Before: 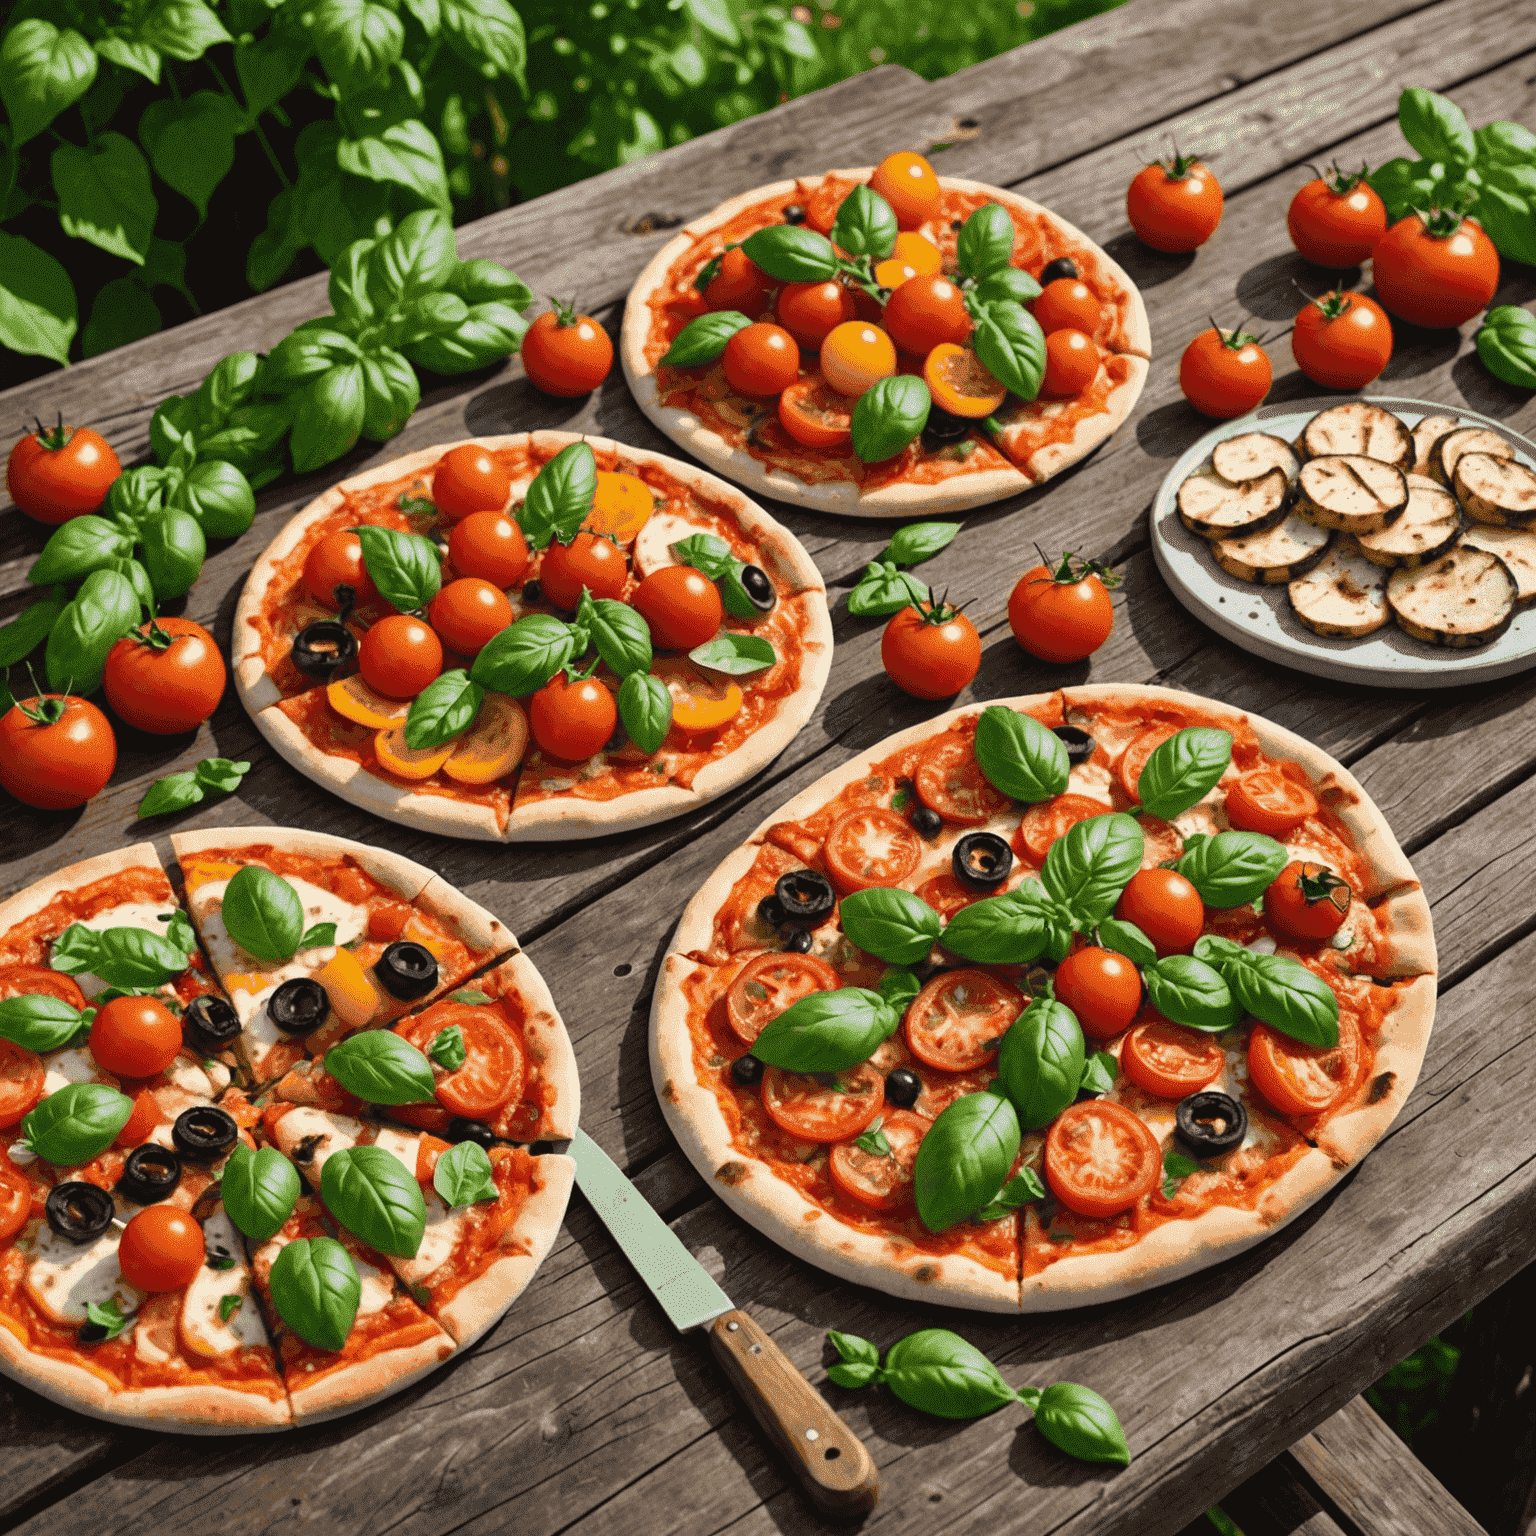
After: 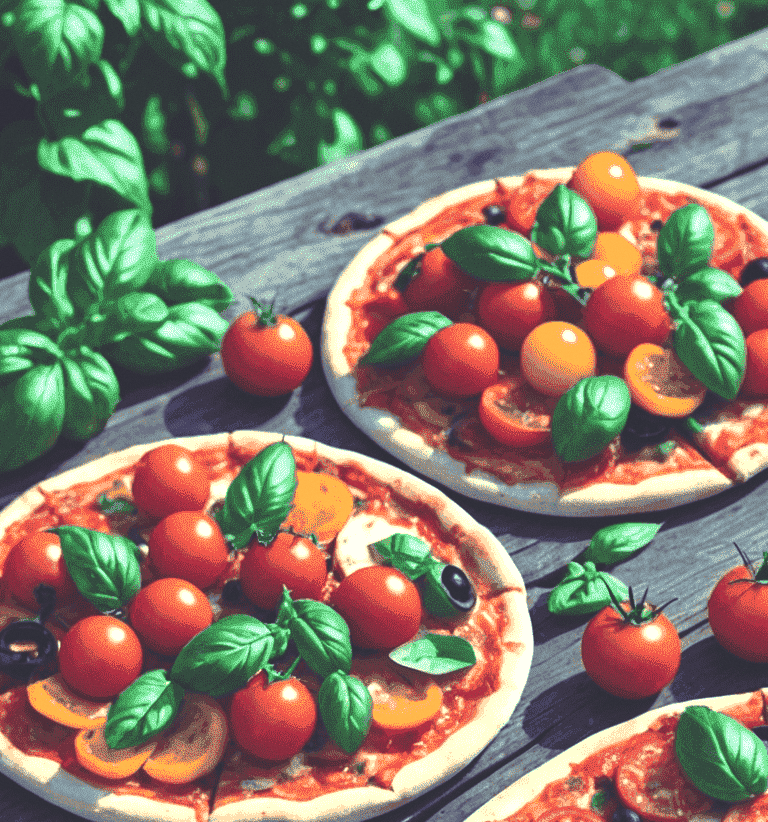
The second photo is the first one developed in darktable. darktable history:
grain: coarseness 14.57 ISO, strength 8.8%
crop: left 19.556%, right 30.401%, bottom 46.458%
rgb curve: curves: ch0 [(0, 0.186) (0.314, 0.284) (0.576, 0.466) (0.805, 0.691) (0.936, 0.886)]; ch1 [(0, 0.186) (0.314, 0.284) (0.581, 0.534) (0.771, 0.746) (0.936, 0.958)]; ch2 [(0, 0.216) (0.275, 0.39) (1, 1)], mode RGB, independent channels, compensate middle gray true, preserve colors none
exposure: exposure 0.566 EV, compensate highlight preservation false
